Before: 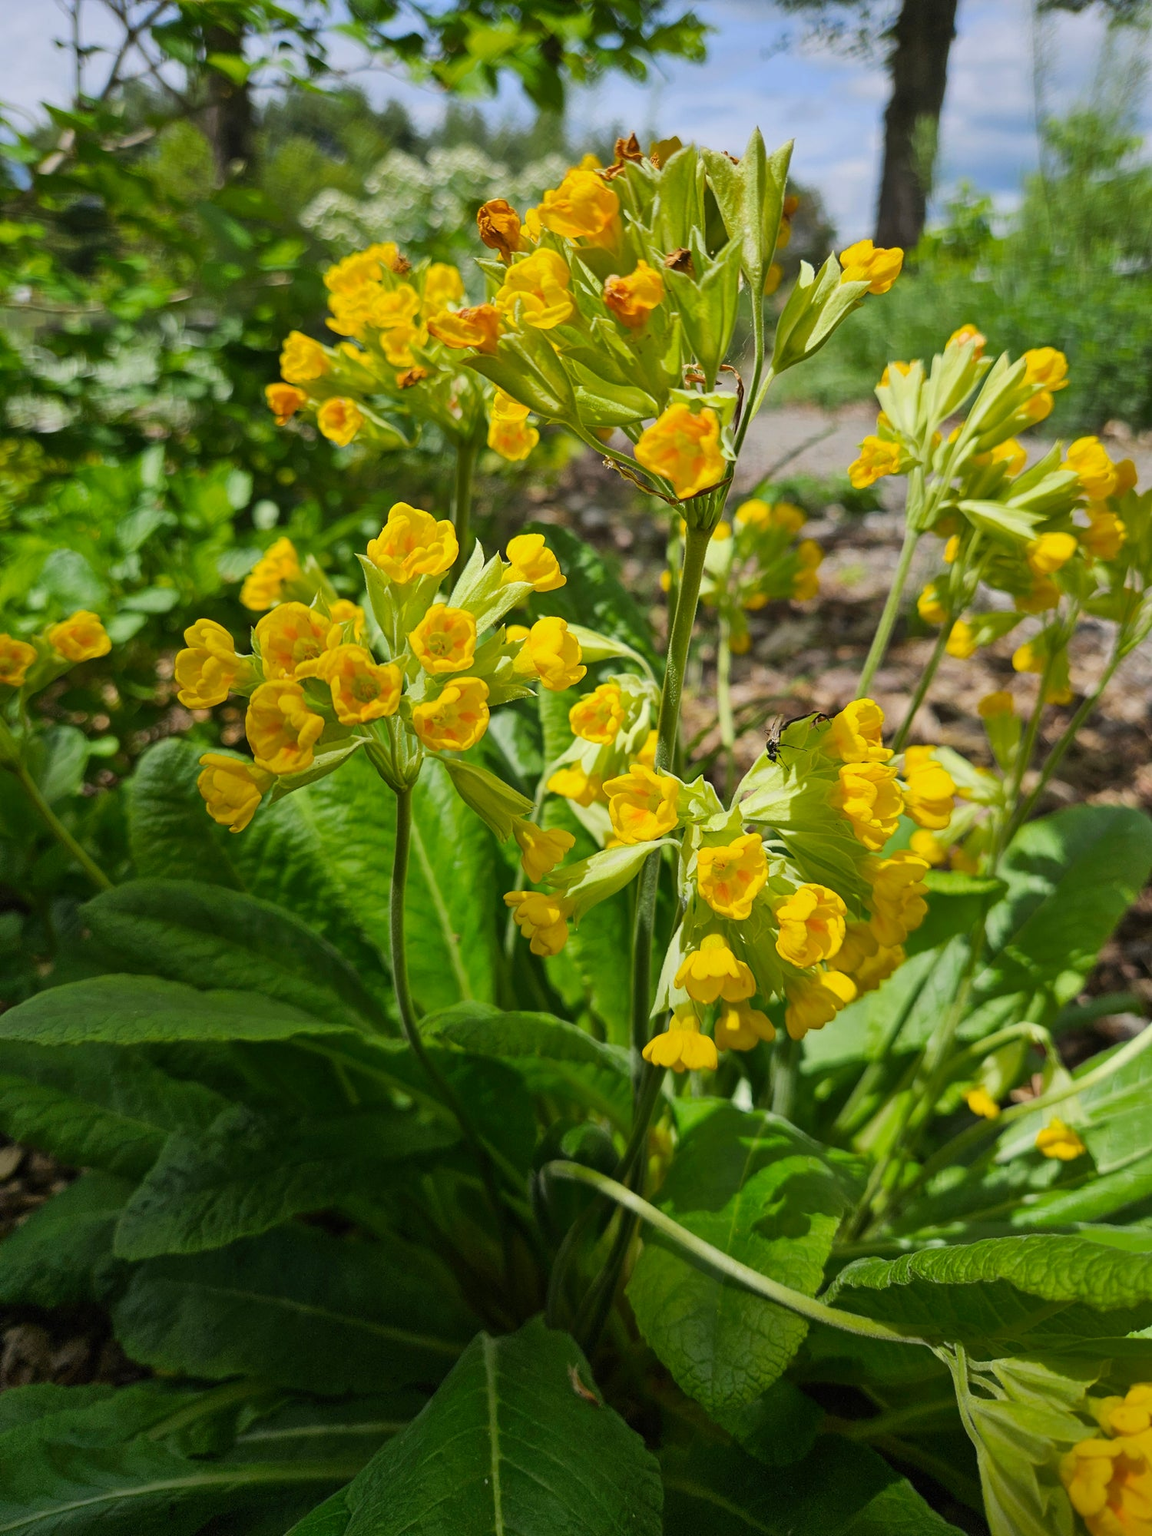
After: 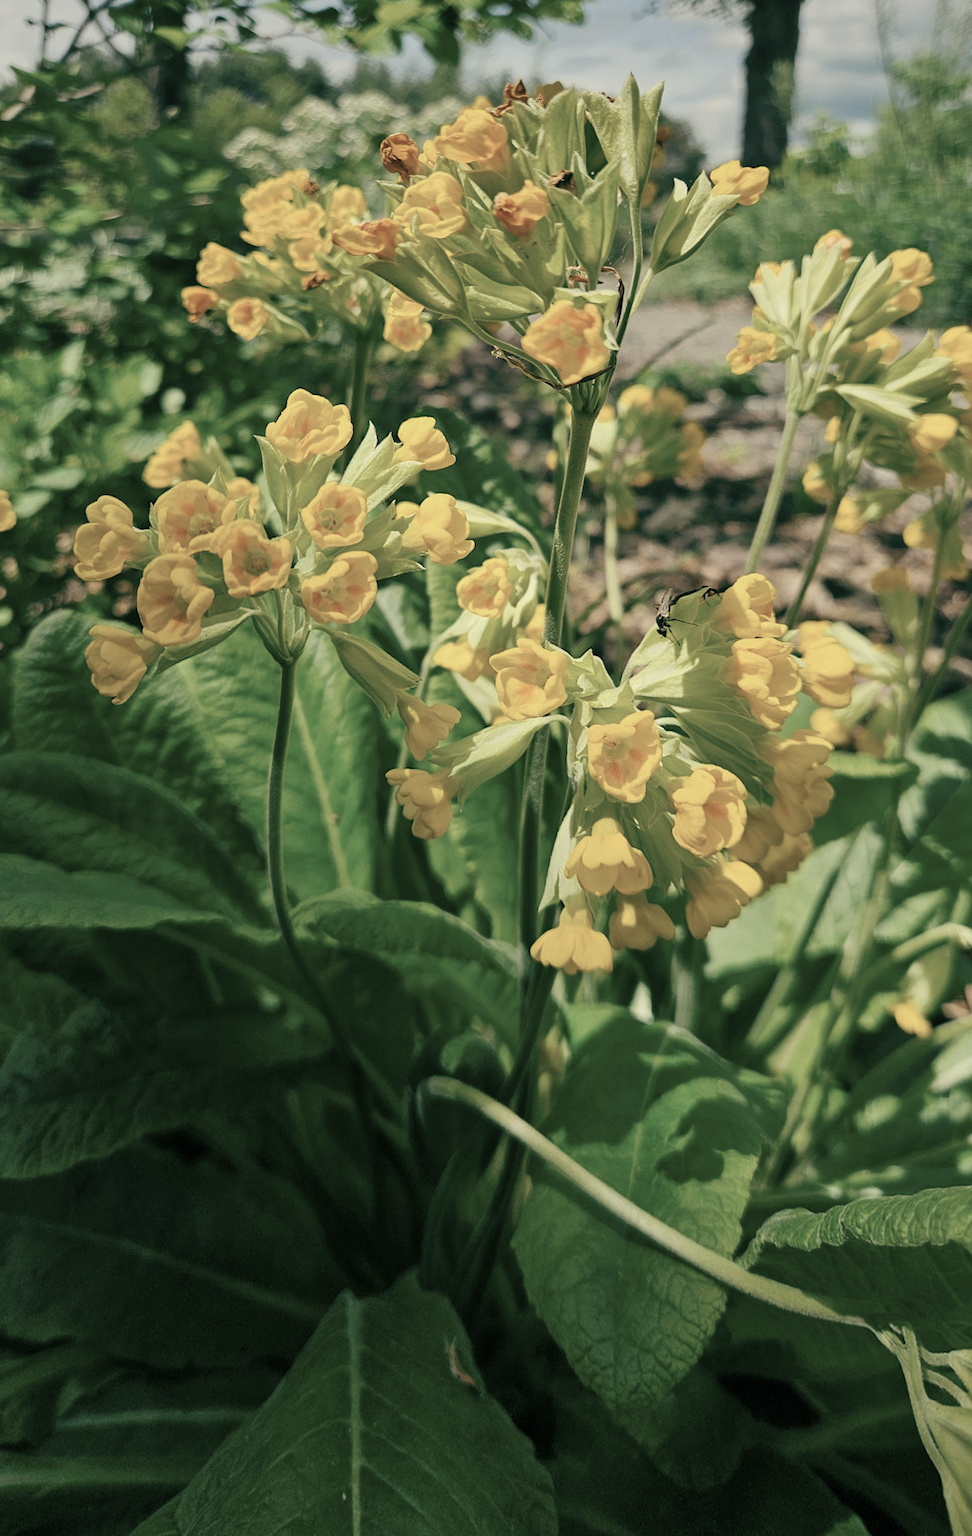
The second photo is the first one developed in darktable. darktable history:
crop and rotate: left 1.774%, right 0.633%, bottom 1.28%
rotate and perspective: rotation 0.72°, lens shift (vertical) -0.352, lens shift (horizontal) -0.051, crop left 0.152, crop right 0.859, crop top 0.019, crop bottom 0.964
color balance: mode lift, gamma, gain (sRGB), lift [1, 0.69, 1, 1], gamma [1, 1.482, 1, 1], gain [1, 1, 1, 0.802]
color zones: curves: ch1 [(0, 0.292) (0.001, 0.292) (0.2, 0.264) (0.4, 0.248) (0.6, 0.248) (0.8, 0.264) (0.999, 0.292) (1, 0.292)]
color calibration: illuminant custom, x 0.348, y 0.366, temperature 4940.58 K
